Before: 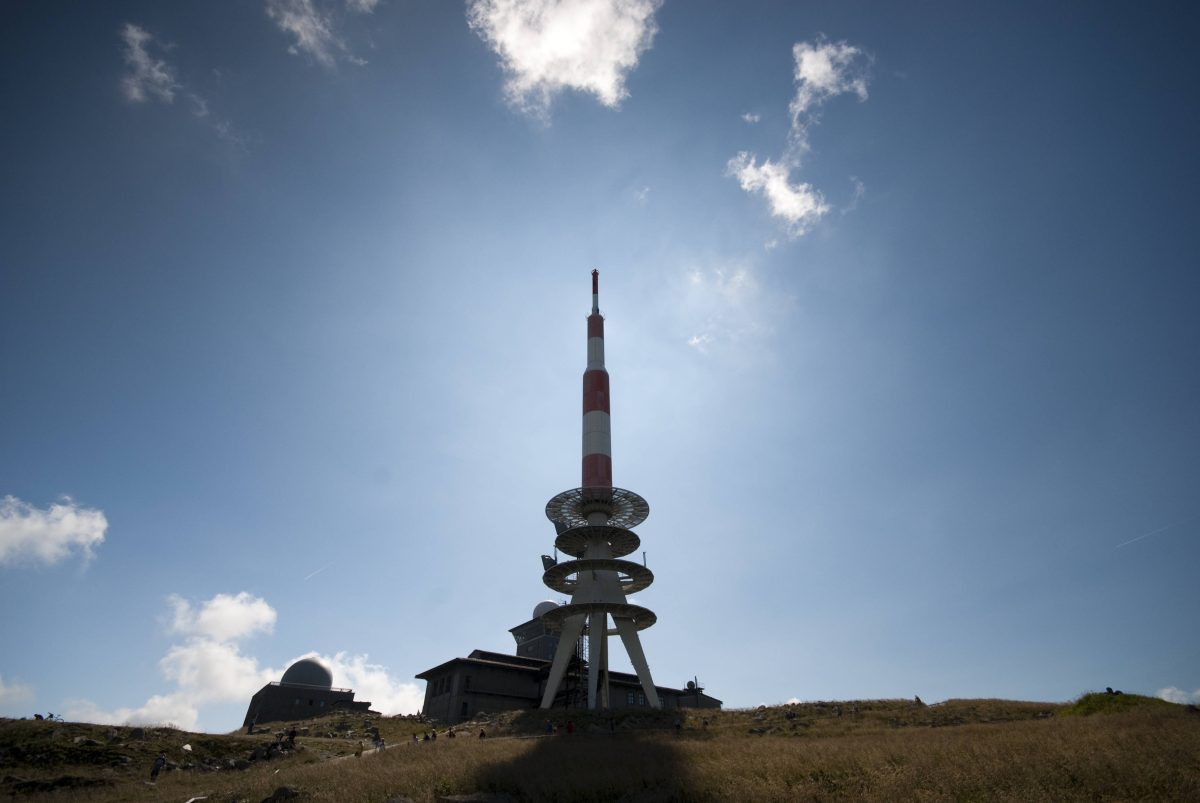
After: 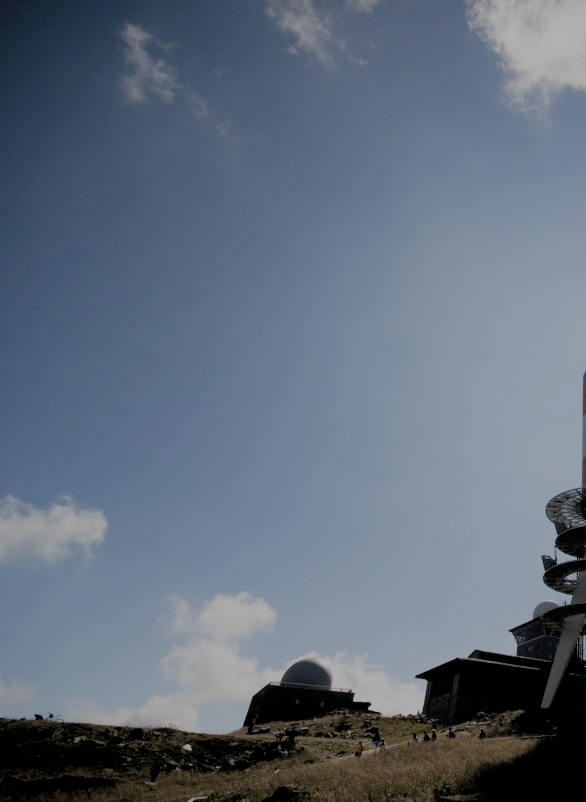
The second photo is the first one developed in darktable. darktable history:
crop and rotate: left 0.015%, top 0%, right 51.129%
filmic rgb: black relative exposure -4.44 EV, white relative exposure 6.64 EV, hardness 1.87, contrast 0.511
